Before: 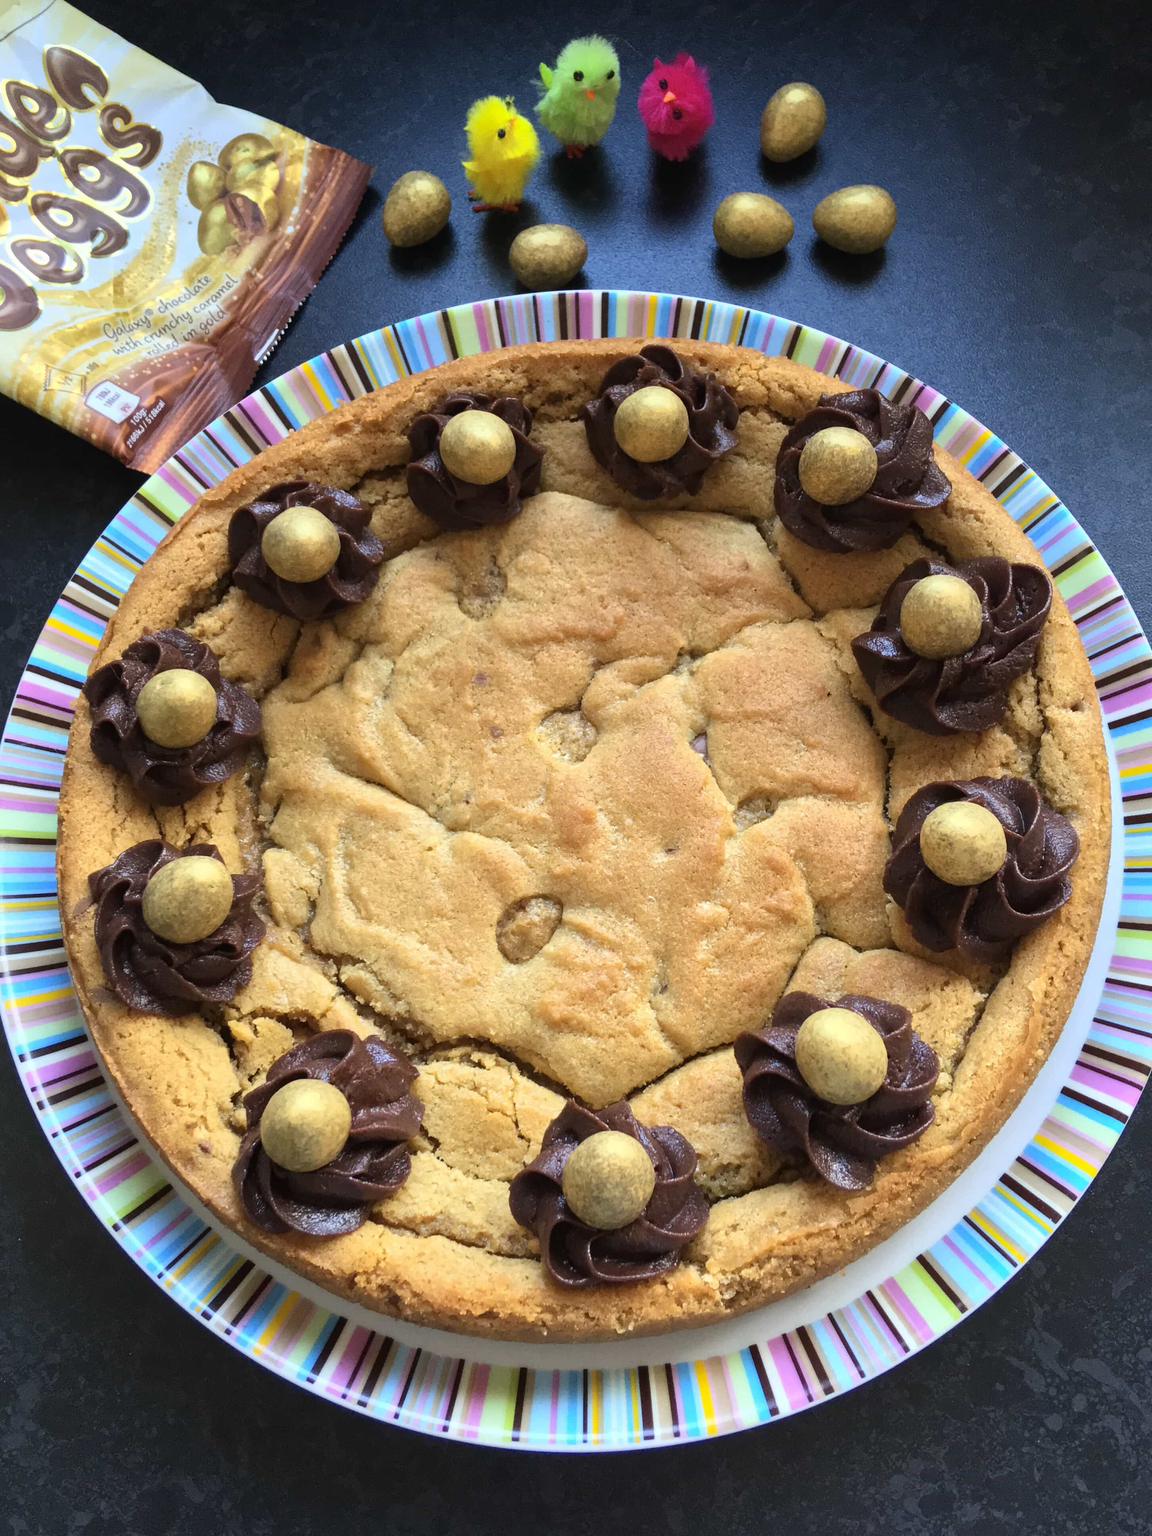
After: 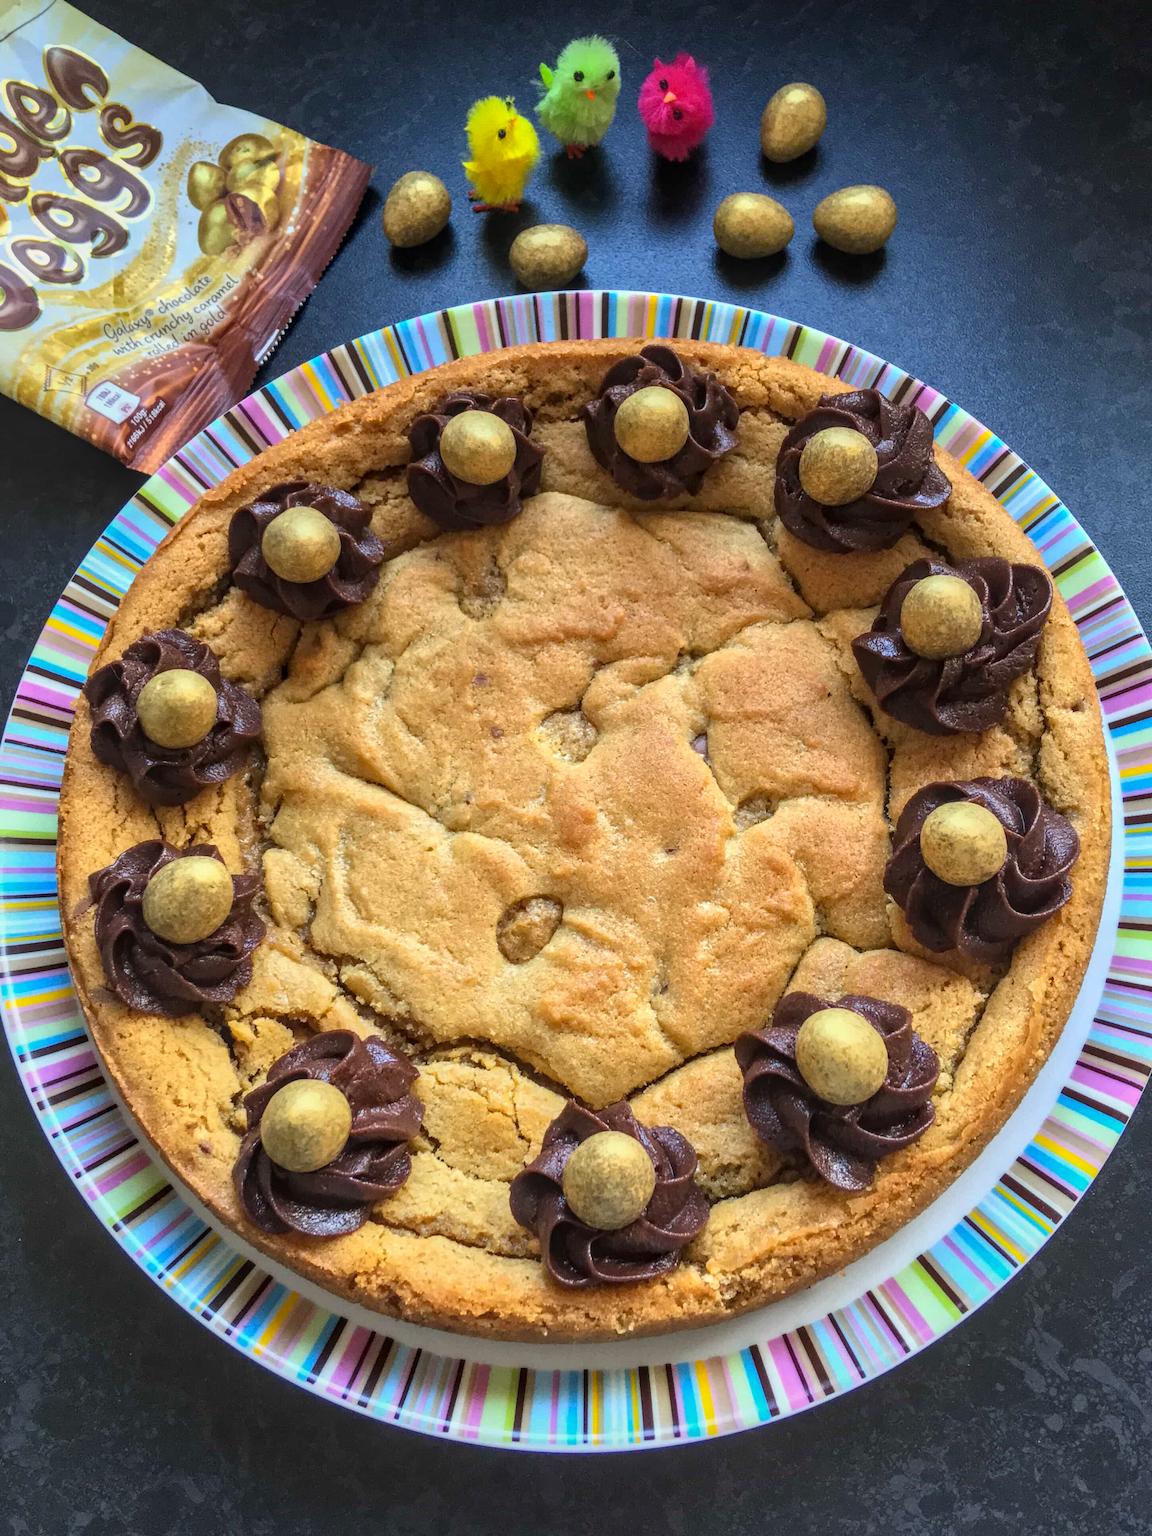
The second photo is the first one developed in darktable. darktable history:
local contrast: highlights 0%, shadows 6%, detail 133%
